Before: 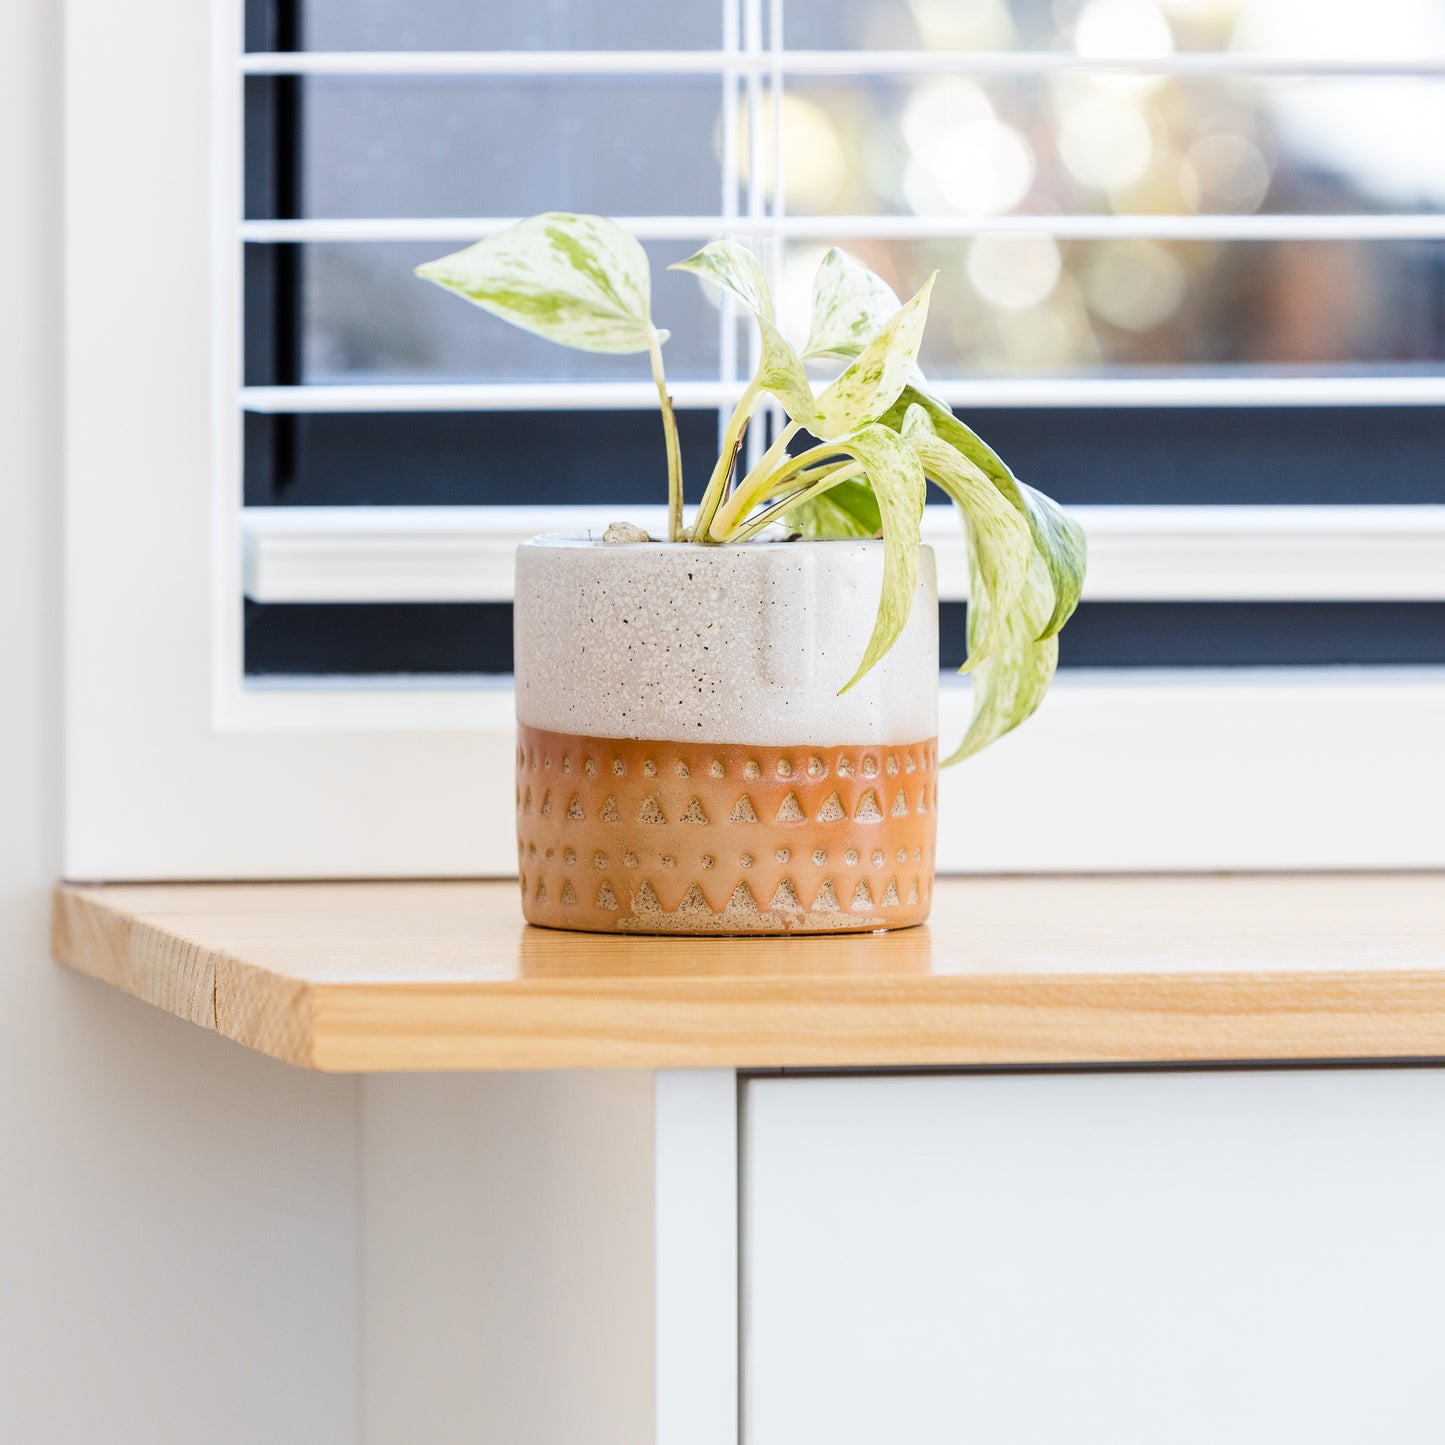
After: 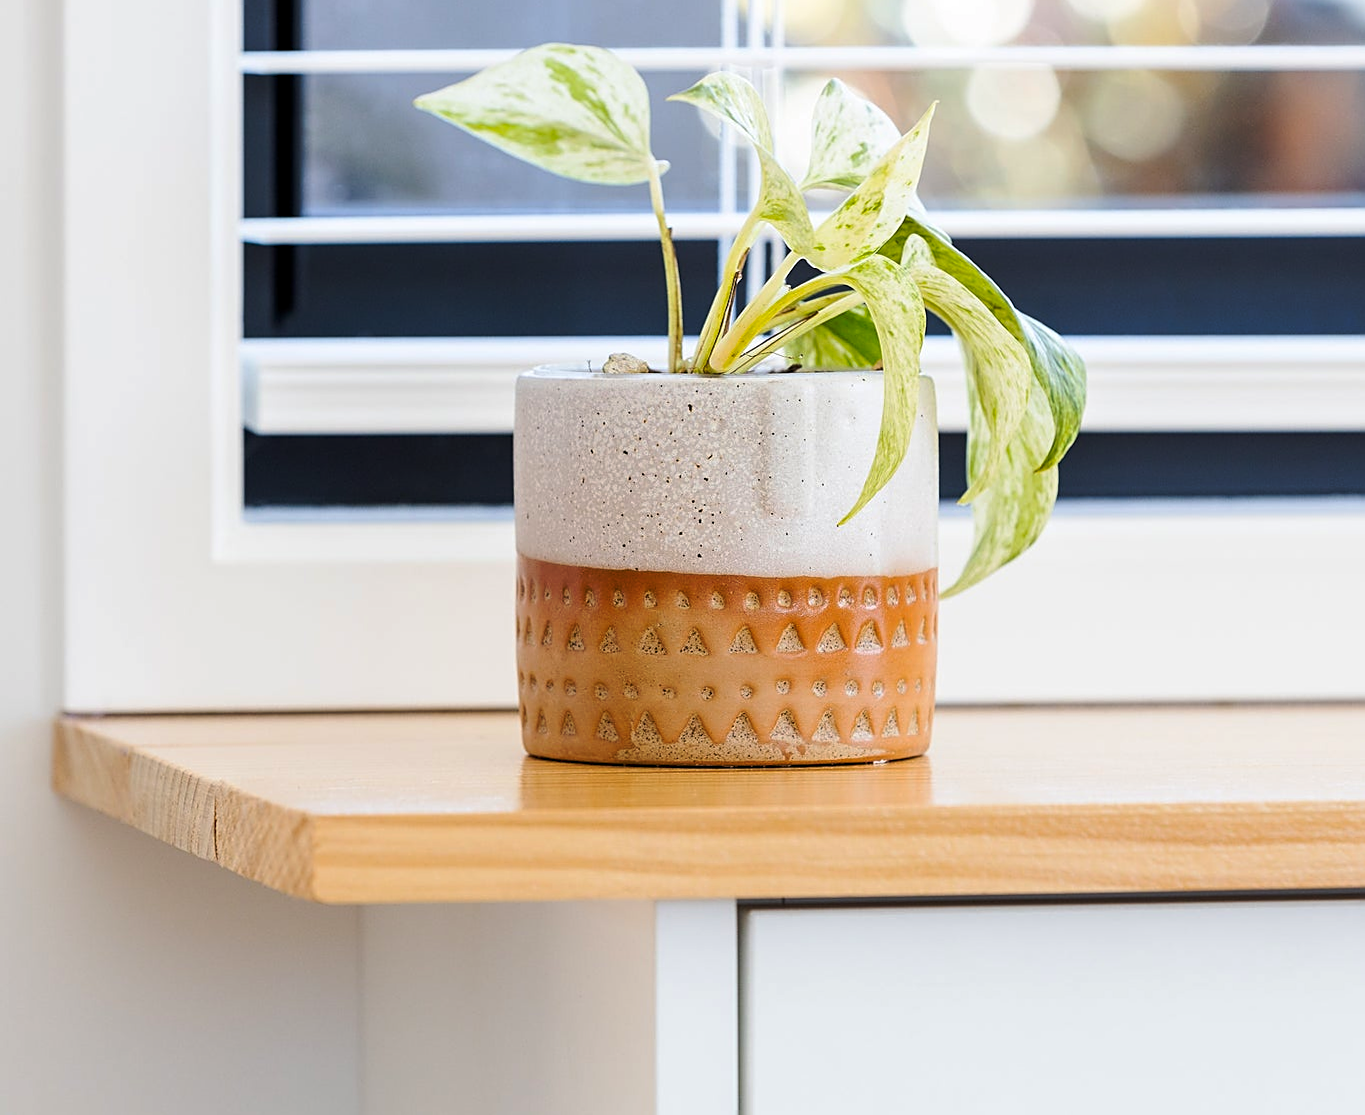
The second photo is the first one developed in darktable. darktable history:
sharpen: on, module defaults
color balance rgb: global offset › luminance -0.245%, perceptual saturation grading › global saturation 0.362%, global vibrance 20%
crop and rotate: angle 0.071°, top 11.702%, right 5.416%, bottom 11.015%
tone curve: curves: ch0 [(0, 0) (0.003, 0.002) (0.011, 0.009) (0.025, 0.02) (0.044, 0.035) (0.069, 0.055) (0.1, 0.08) (0.136, 0.109) (0.177, 0.142) (0.224, 0.179) (0.277, 0.222) (0.335, 0.268) (0.399, 0.329) (0.468, 0.409) (0.543, 0.495) (0.623, 0.579) (0.709, 0.669) (0.801, 0.767) (0.898, 0.885) (1, 1)], preserve colors none
